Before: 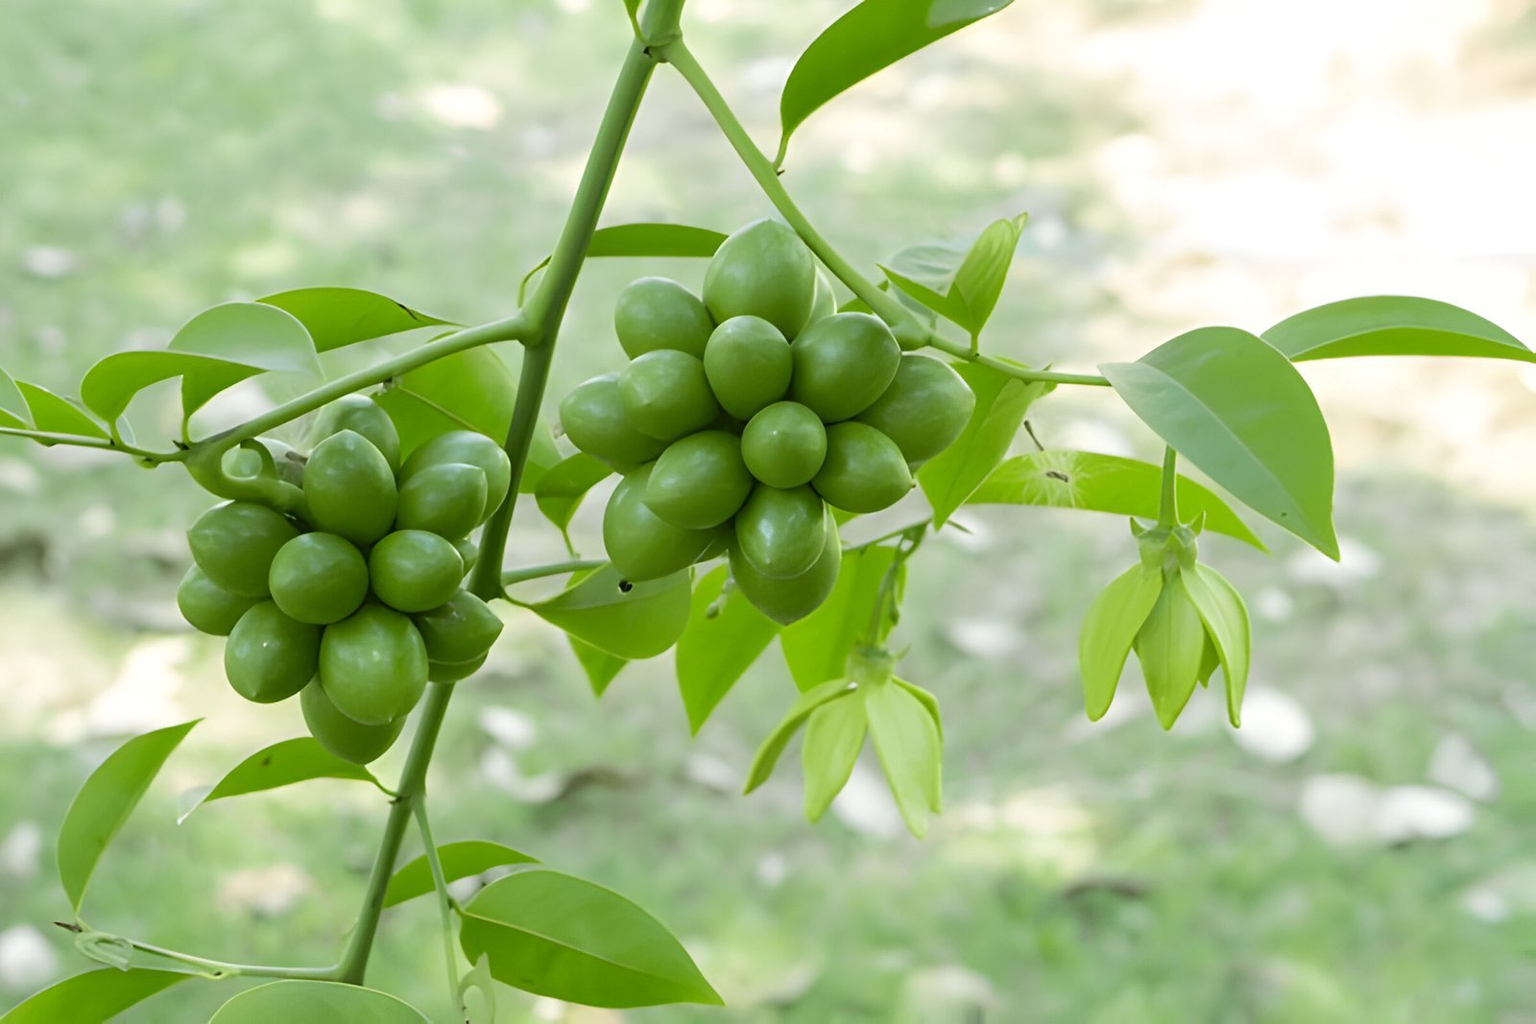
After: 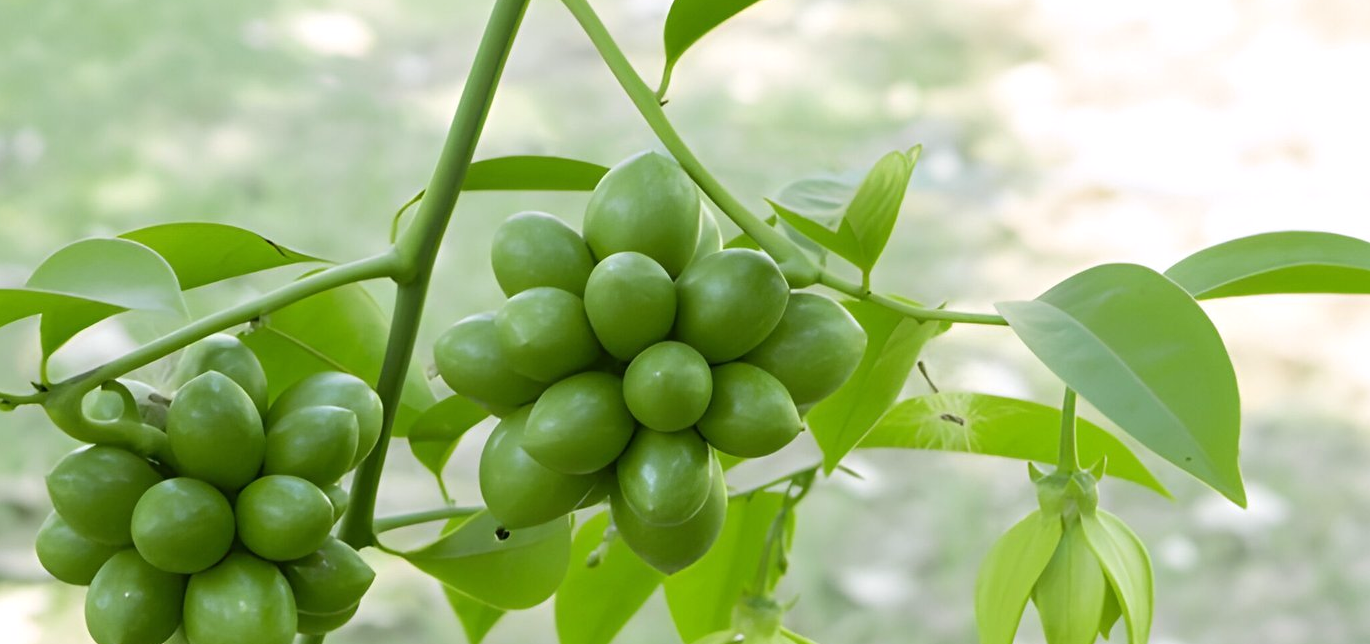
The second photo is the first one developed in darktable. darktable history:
crop and rotate: left 9.345%, top 7.22%, right 4.982%, bottom 32.331%
white balance: red 1.009, blue 1.027
